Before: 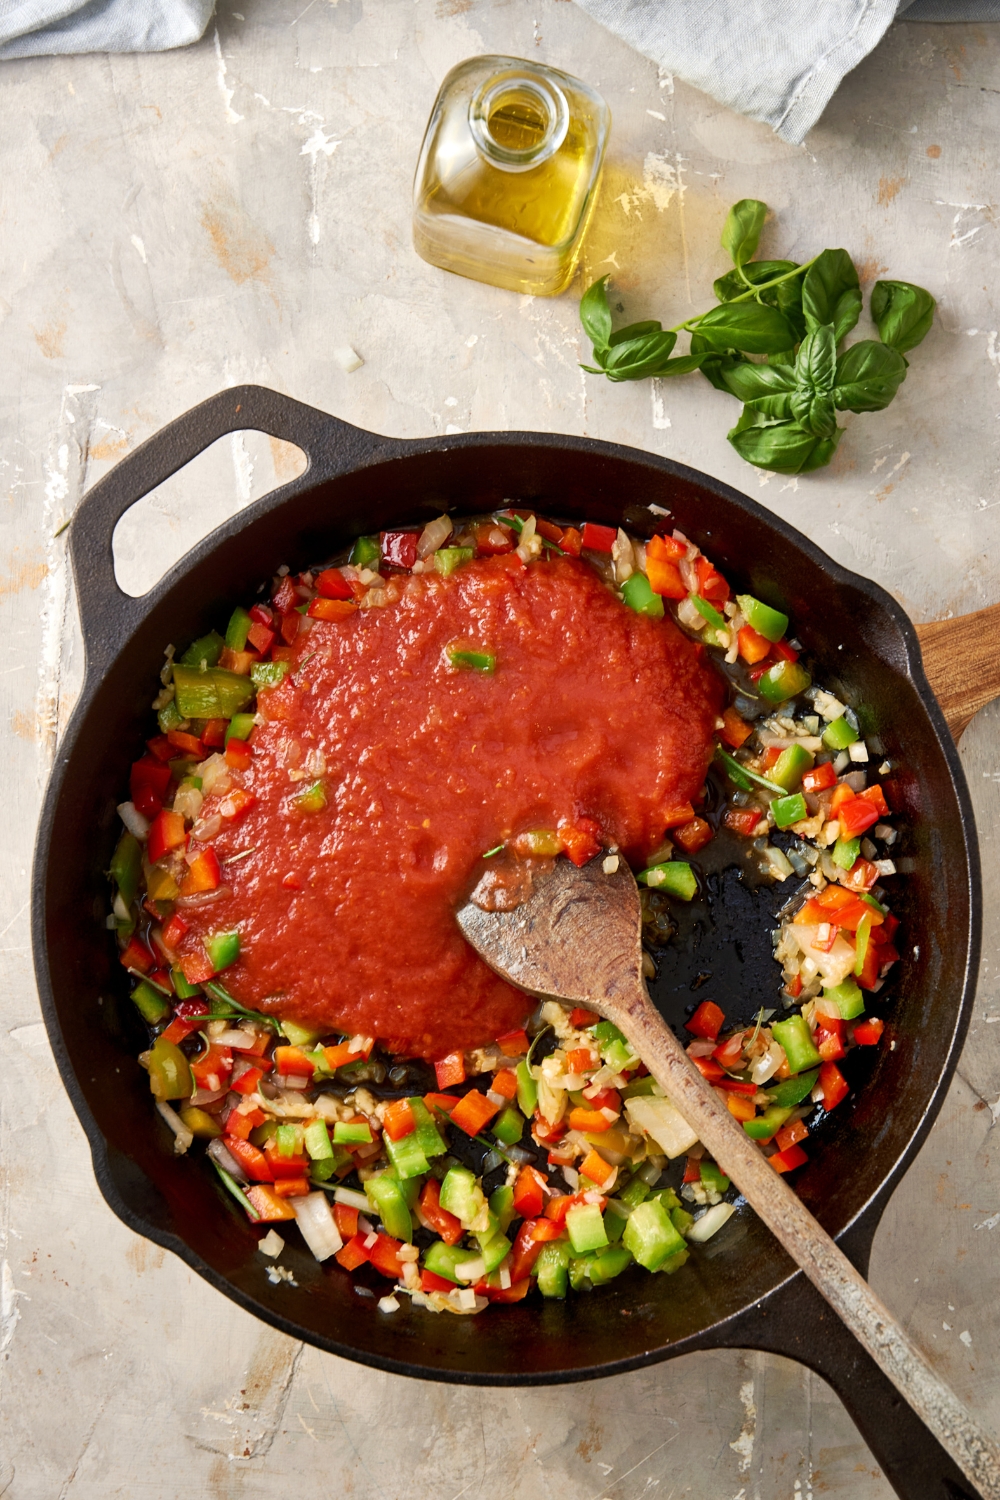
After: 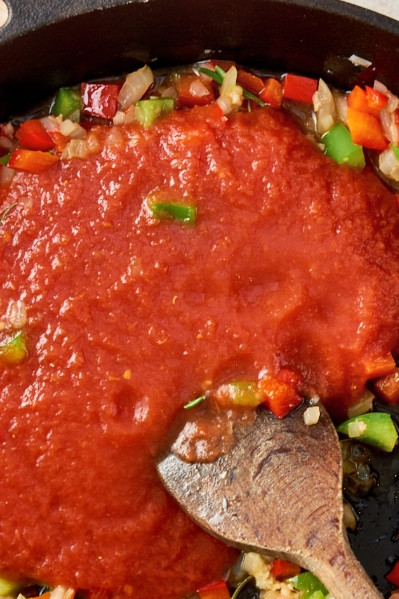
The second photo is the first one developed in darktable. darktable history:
shadows and highlights: shadows 60, highlights -60.23, soften with gaussian
crop: left 30%, top 30%, right 30%, bottom 30%
